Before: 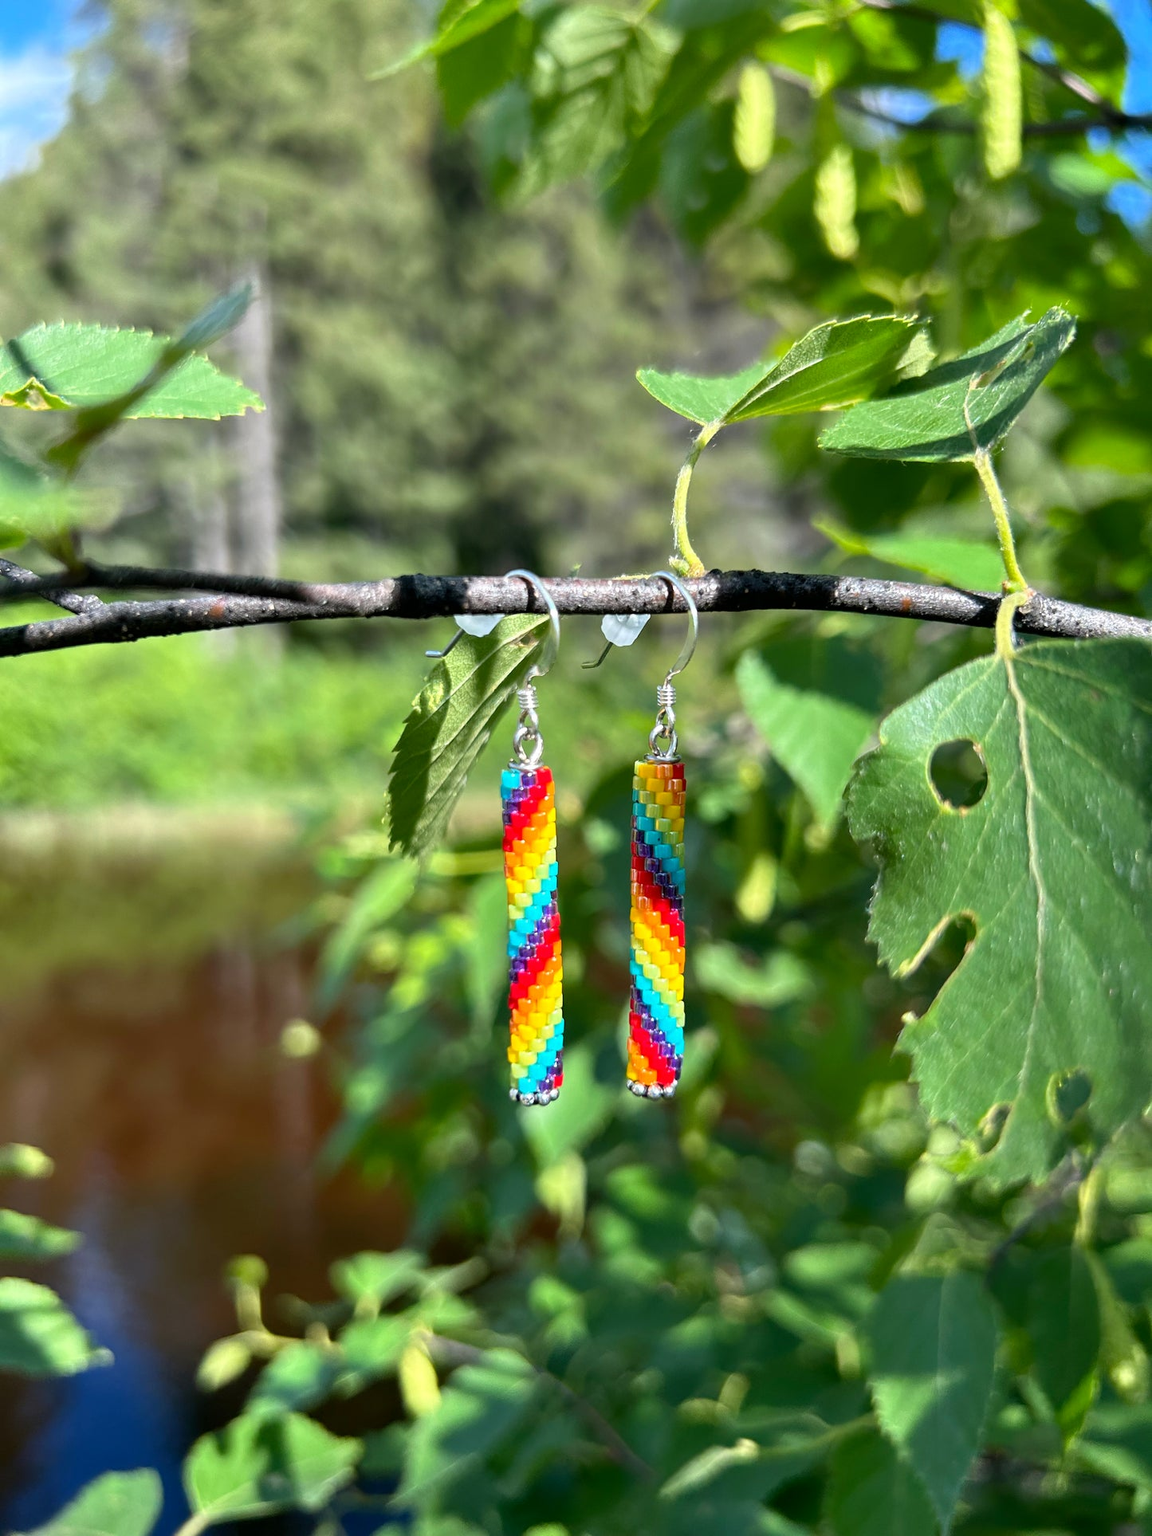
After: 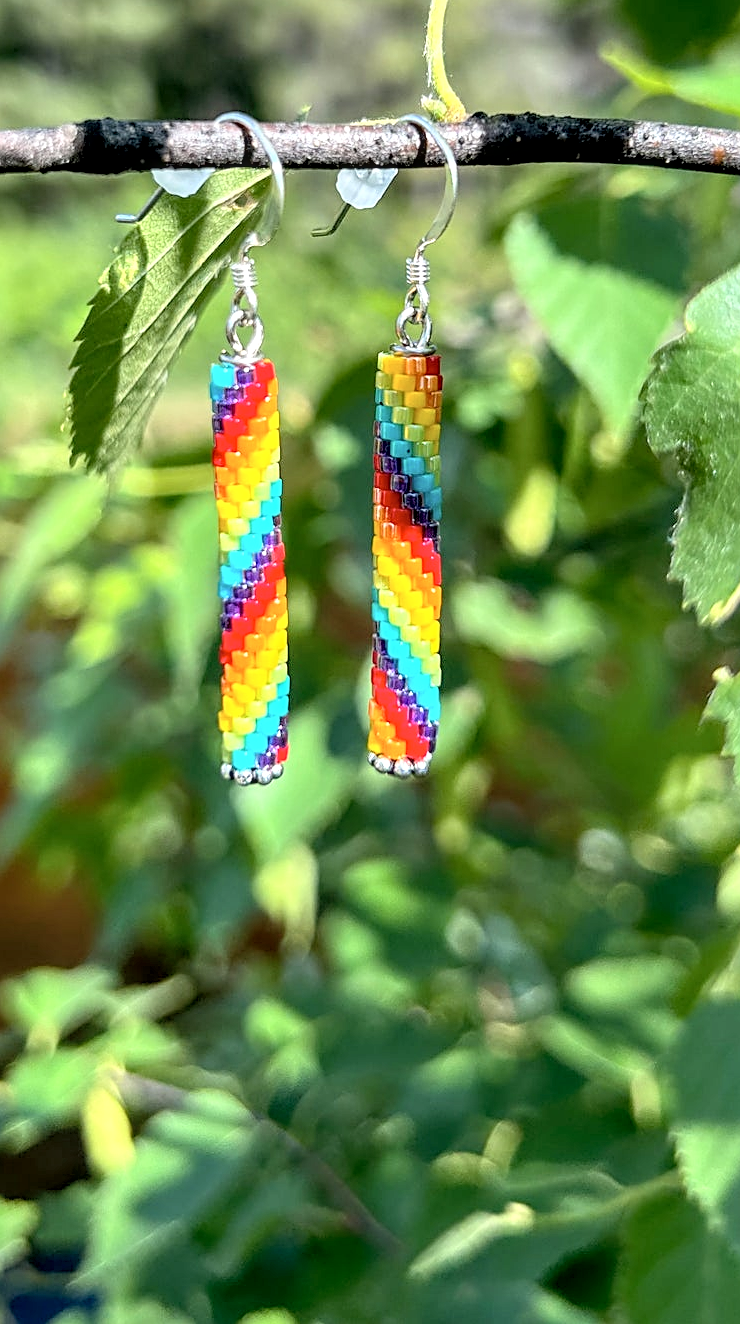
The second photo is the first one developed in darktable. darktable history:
sharpen: on, module defaults
local contrast: detail 130%
exposure: black level correction 0.005, exposure 0.004 EV, compensate highlight preservation false
crop and rotate: left 28.963%, top 31.274%, right 19.805%
contrast brightness saturation: contrast 0.136, brightness 0.21
